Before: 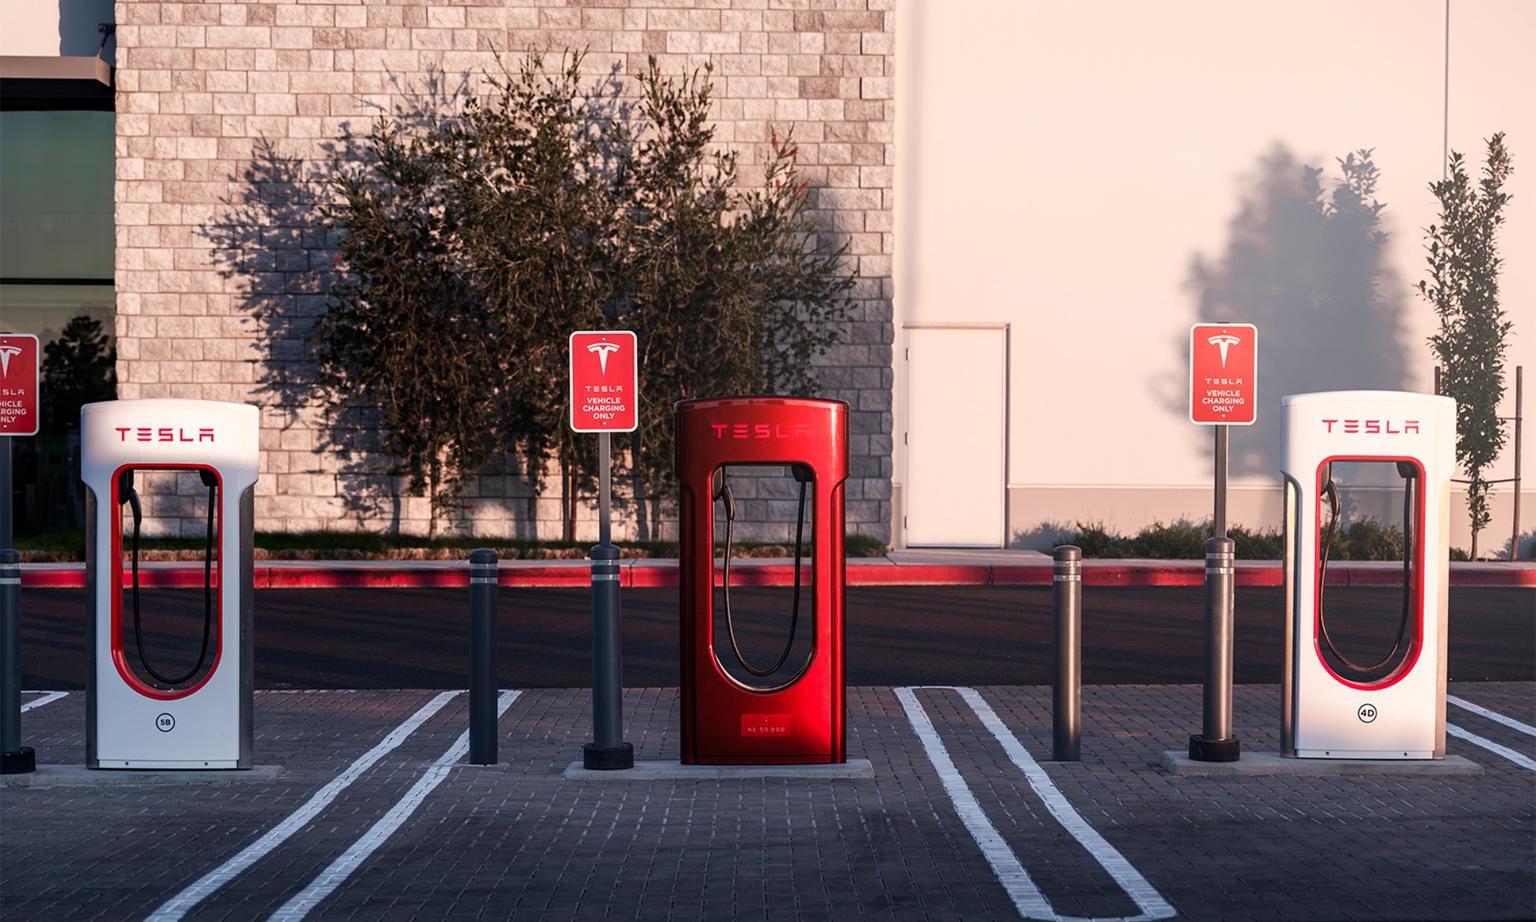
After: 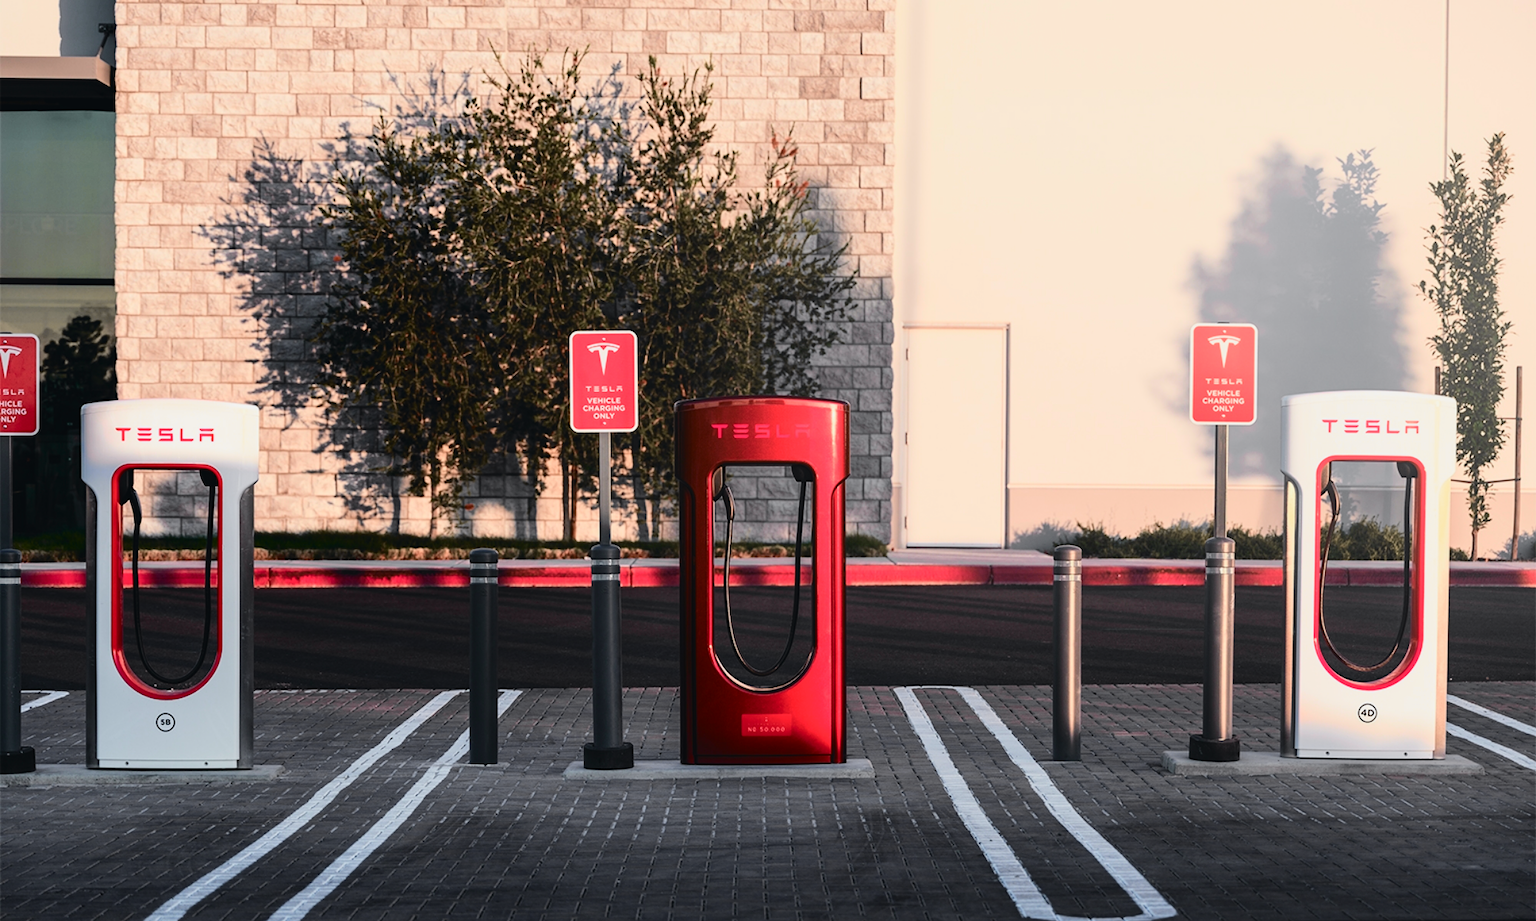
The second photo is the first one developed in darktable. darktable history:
tone curve: curves: ch0 [(0, 0.026) (0.104, 0.1) (0.233, 0.262) (0.398, 0.507) (0.498, 0.621) (0.65, 0.757) (0.835, 0.883) (1, 0.961)]; ch1 [(0, 0) (0.346, 0.307) (0.408, 0.369) (0.453, 0.457) (0.482, 0.476) (0.502, 0.498) (0.521, 0.507) (0.553, 0.554) (0.638, 0.646) (0.693, 0.727) (1, 1)]; ch2 [(0, 0) (0.366, 0.337) (0.434, 0.46) (0.485, 0.494) (0.5, 0.494) (0.511, 0.508) (0.537, 0.55) (0.579, 0.599) (0.663, 0.67) (1, 1)], color space Lab, independent channels, preserve colors none
